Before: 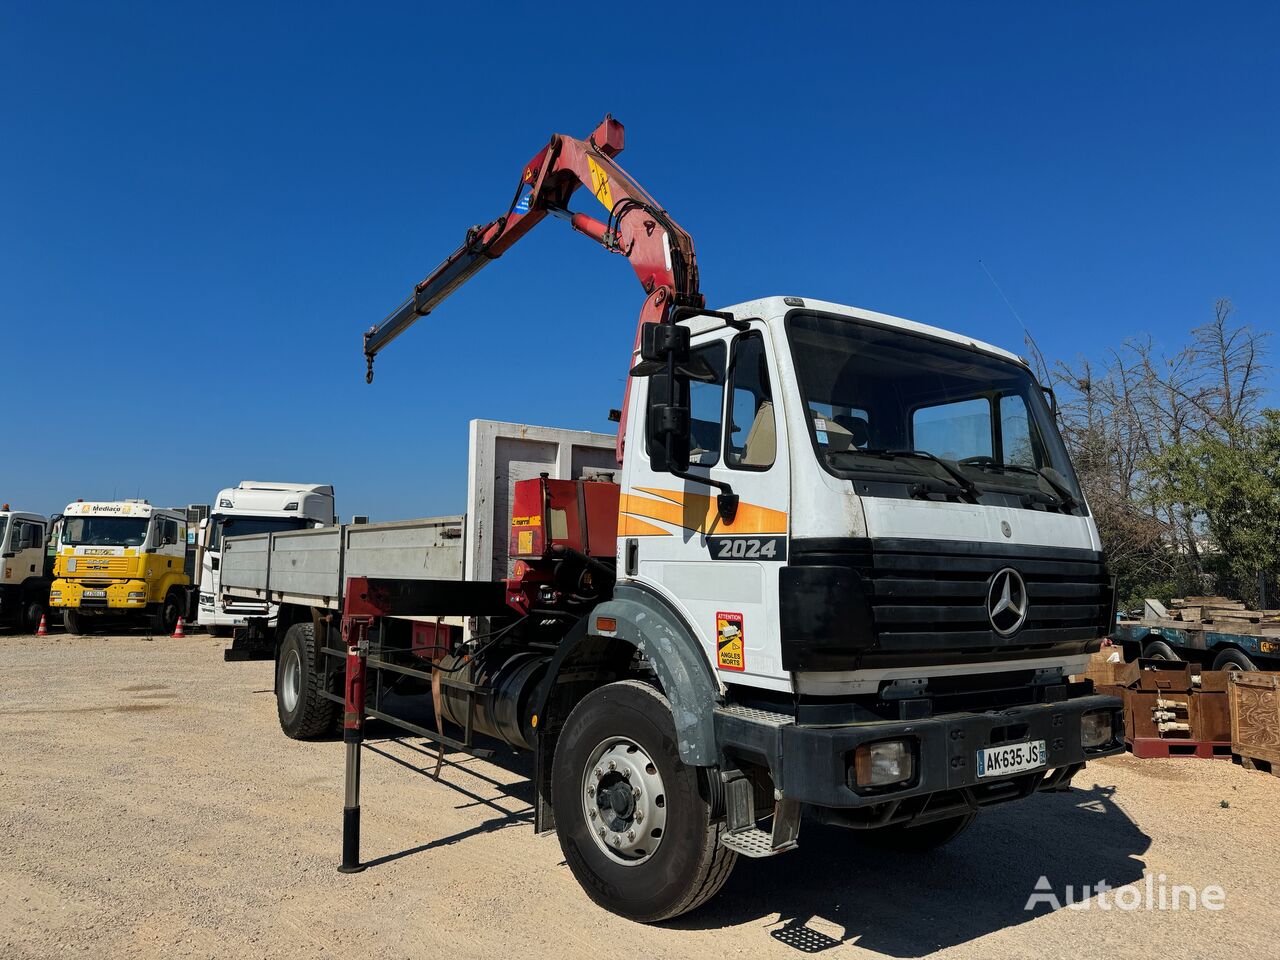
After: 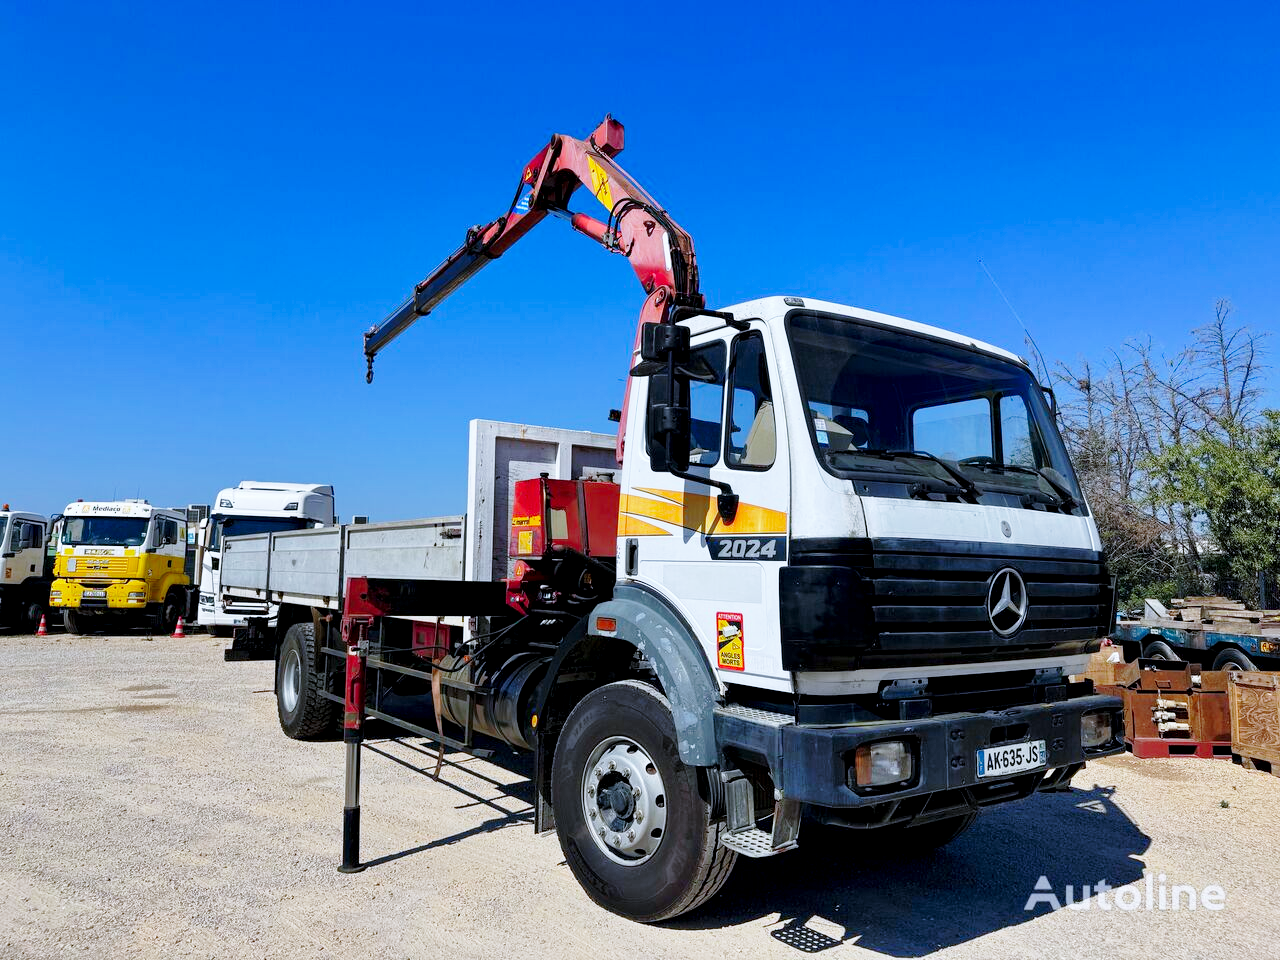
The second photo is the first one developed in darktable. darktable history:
shadows and highlights: on, module defaults
base curve: curves: ch0 [(0, 0) (0.028, 0.03) (0.121, 0.232) (0.46, 0.748) (0.859, 0.968) (1, 1)], preserve colors none
white balance: red 0.948, green 1.02, blue 1.176
